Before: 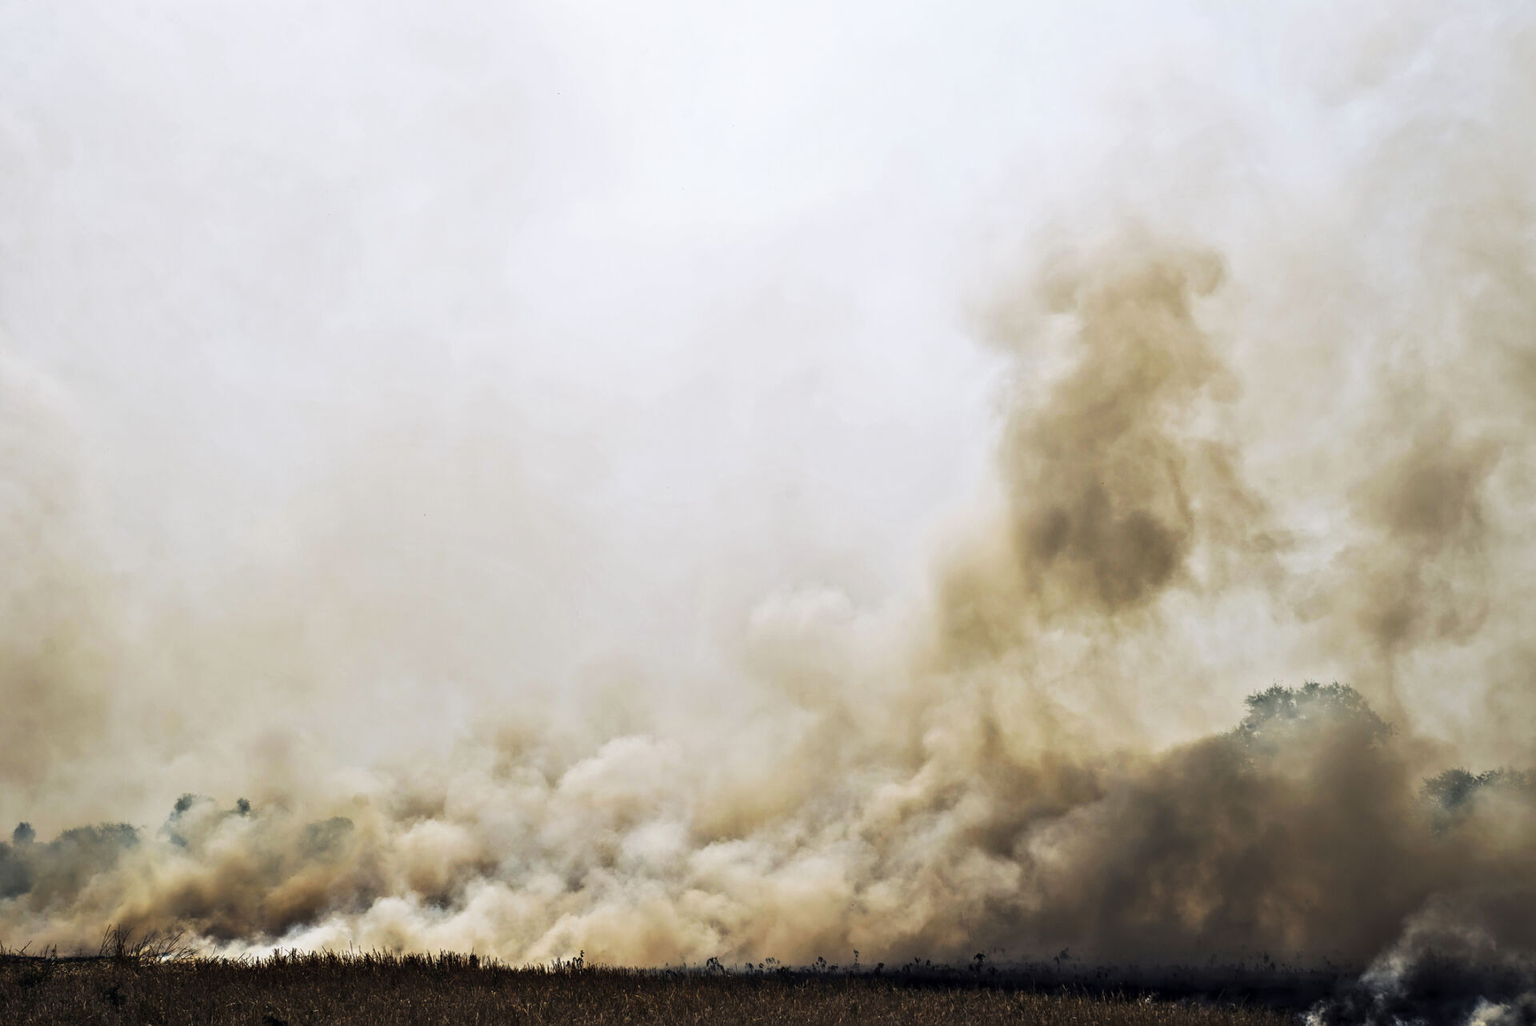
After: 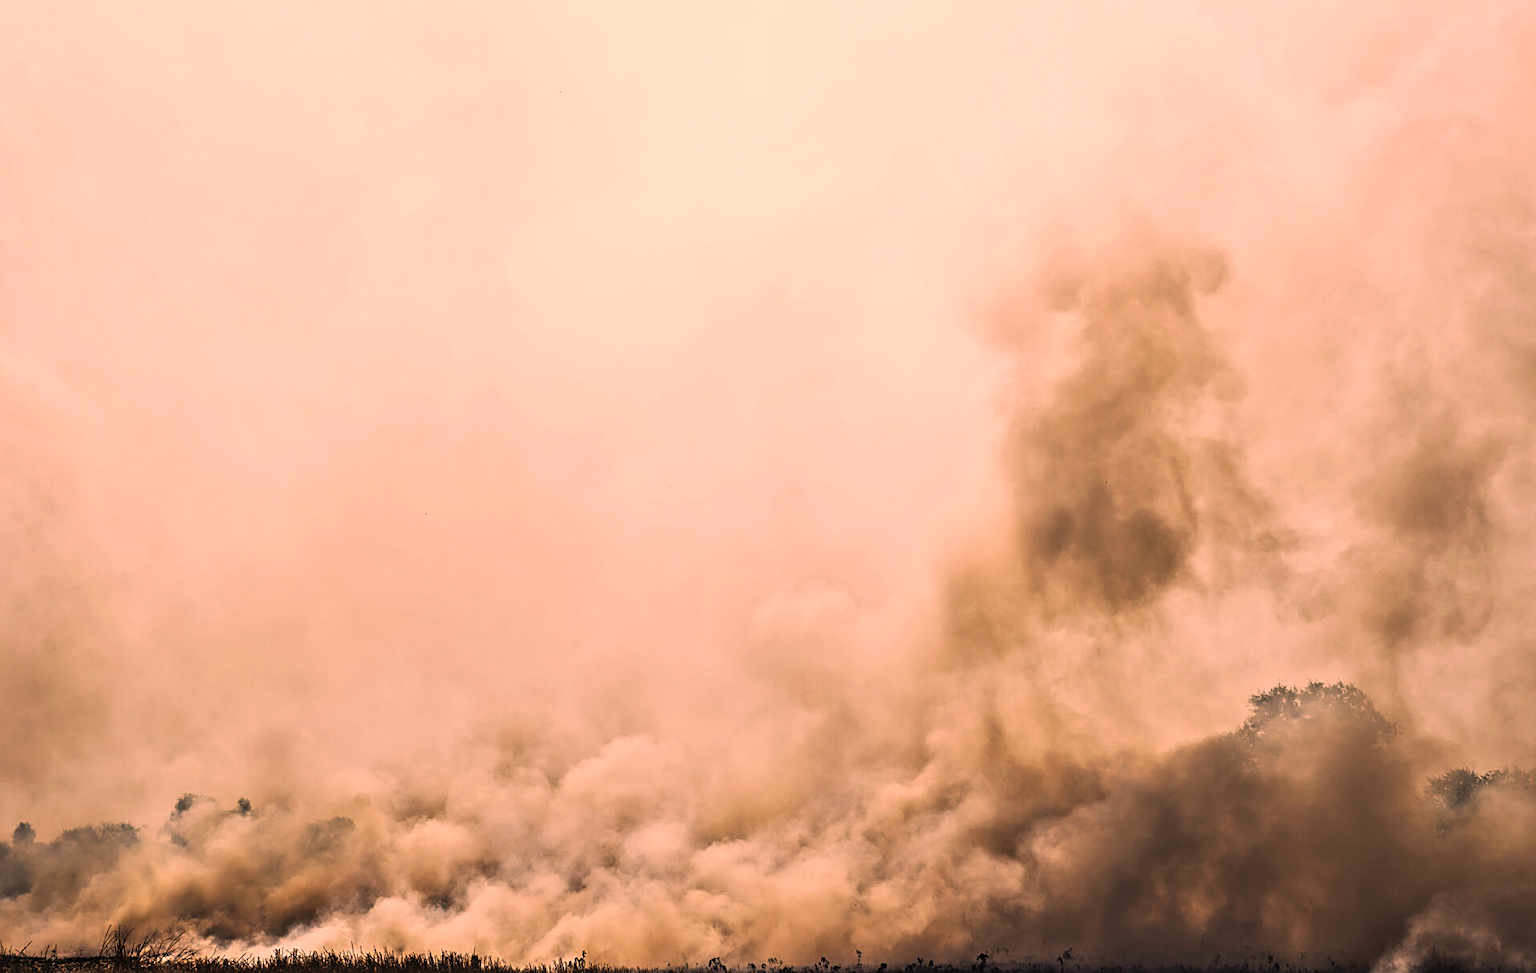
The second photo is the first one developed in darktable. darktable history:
exposure: black level correction 0.001, compensate highlight preservation false
sharpen: on, module defaults
crop: top 0.288%, right 0.264%, bottom 5.062%
local contrast: detail 110%
color correction: highlights a* 39.94, highlights b* 39.7, saturation 0.695
